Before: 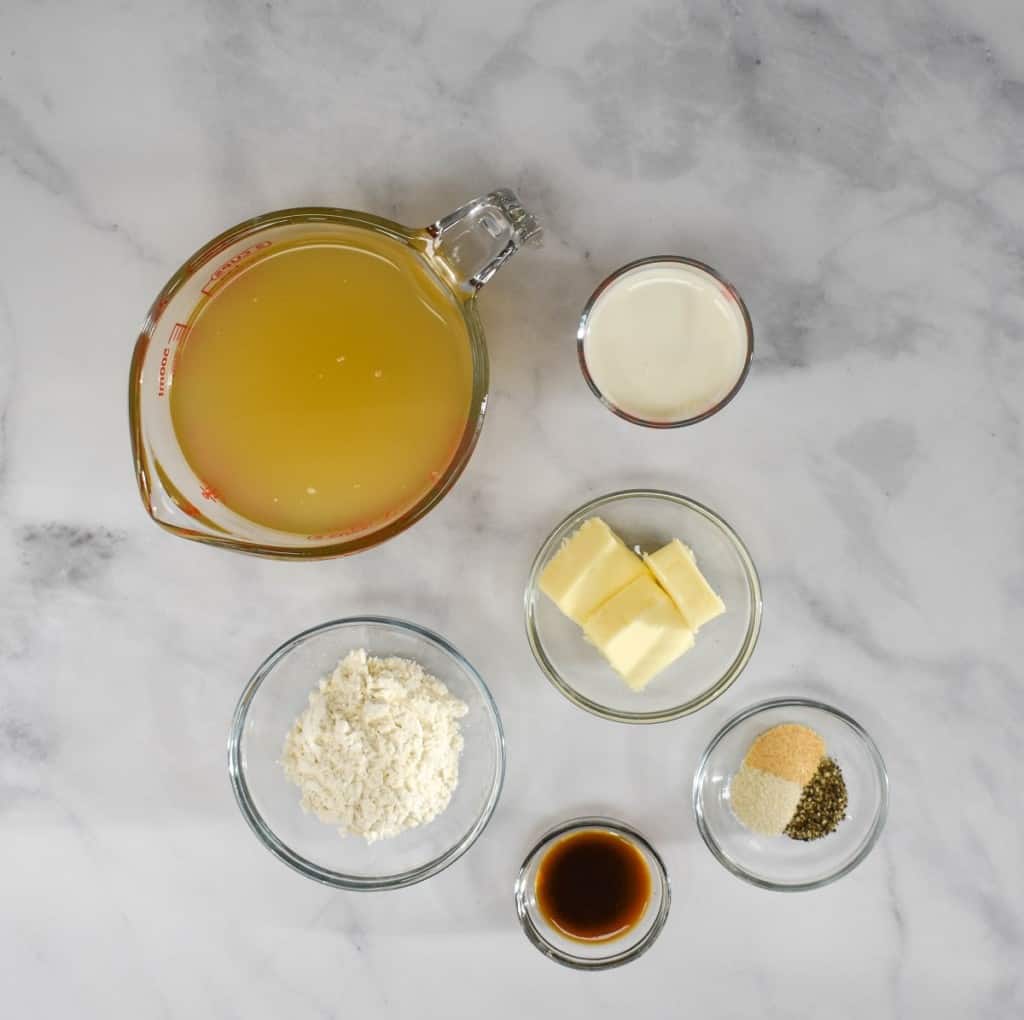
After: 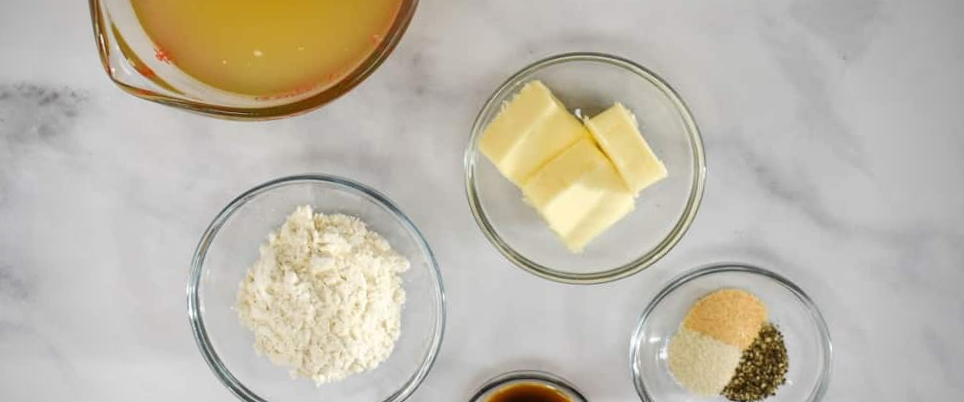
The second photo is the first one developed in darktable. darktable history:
rotate and perspective: rotation 0.062°, lens shift (vertical) 0.115, lens shift (horizontal) -0.133, crop left 0.047, crop right 0.94, crop top 0.061, crop bottom 0.94
vignetting: fall-off start 79.88%
crop: top 45.551%, bottom 12.262%
